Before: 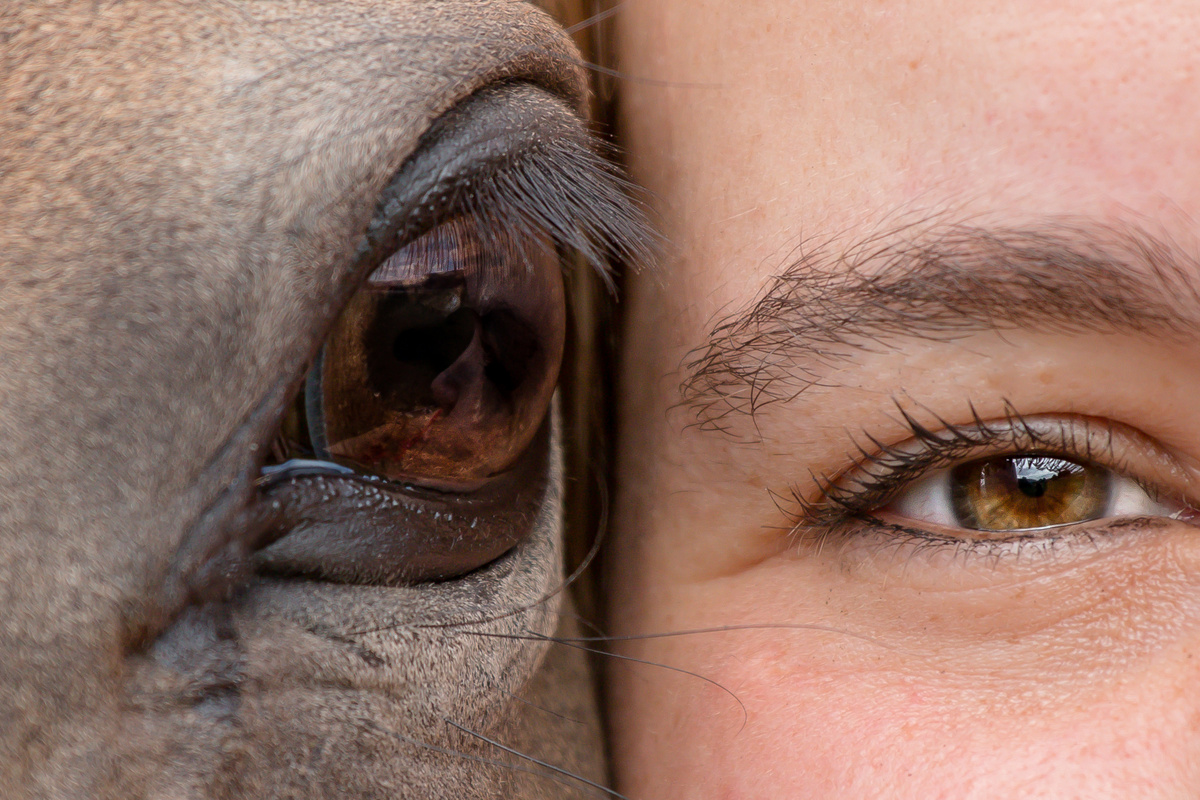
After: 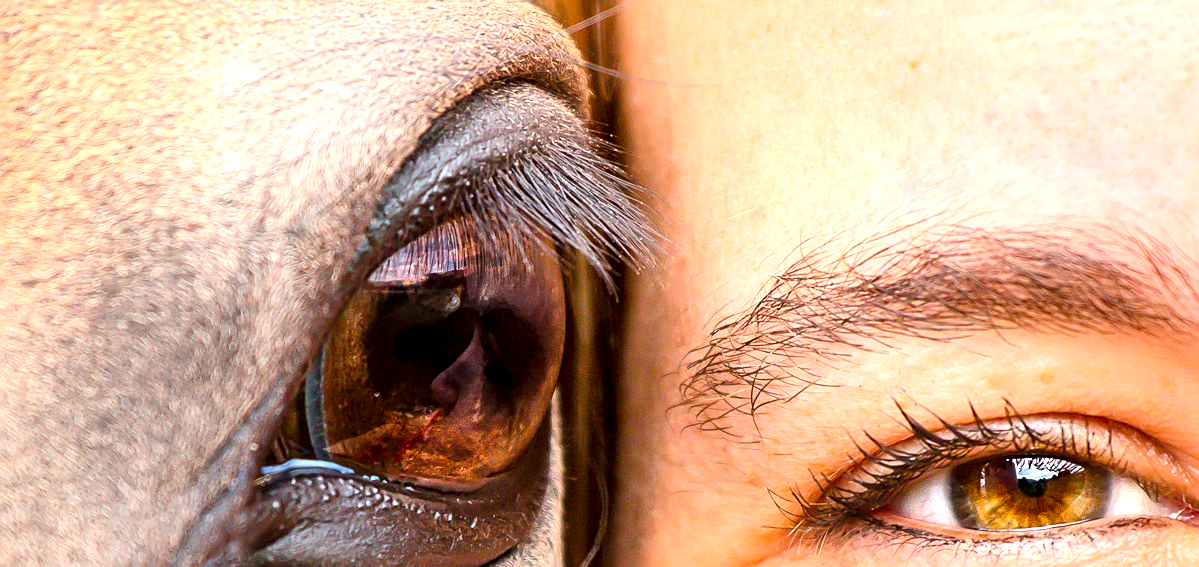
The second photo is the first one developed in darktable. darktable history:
contrast brightness saturation: contrast 0.202, brightness 0.163, saturation 0.217
sharpen: radius 1.966
crop: right 0.001%, bottom 29.118%
exposure: black level correction 0, exposure 1.099 EV, compensate highlight preservation false
color balance rgb: perceptual saturation grading › global saturation 30.477%
local contrast: mode bilateral grid, contrast 99, coarseness 99, detail 165%, midtone range 0.2
